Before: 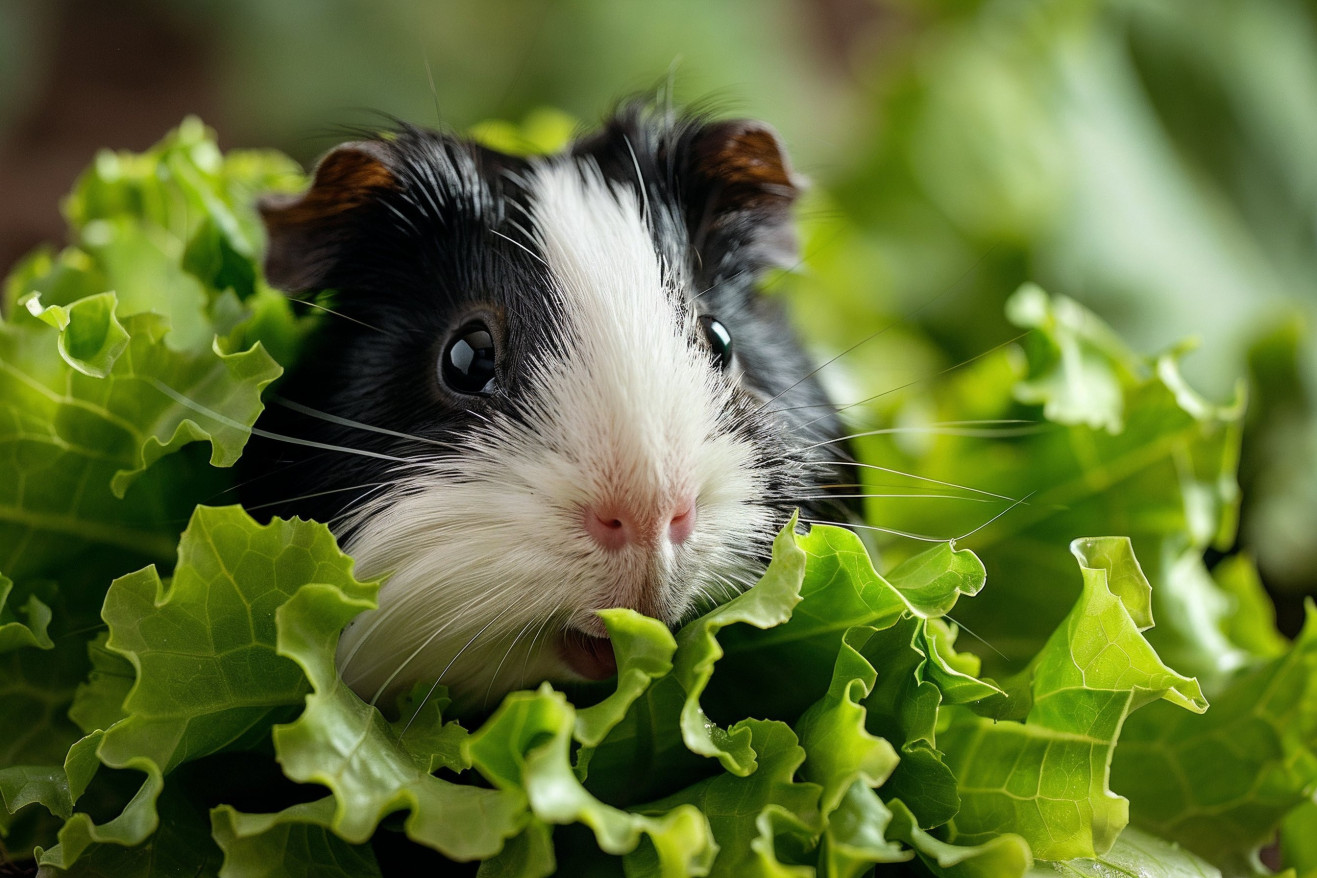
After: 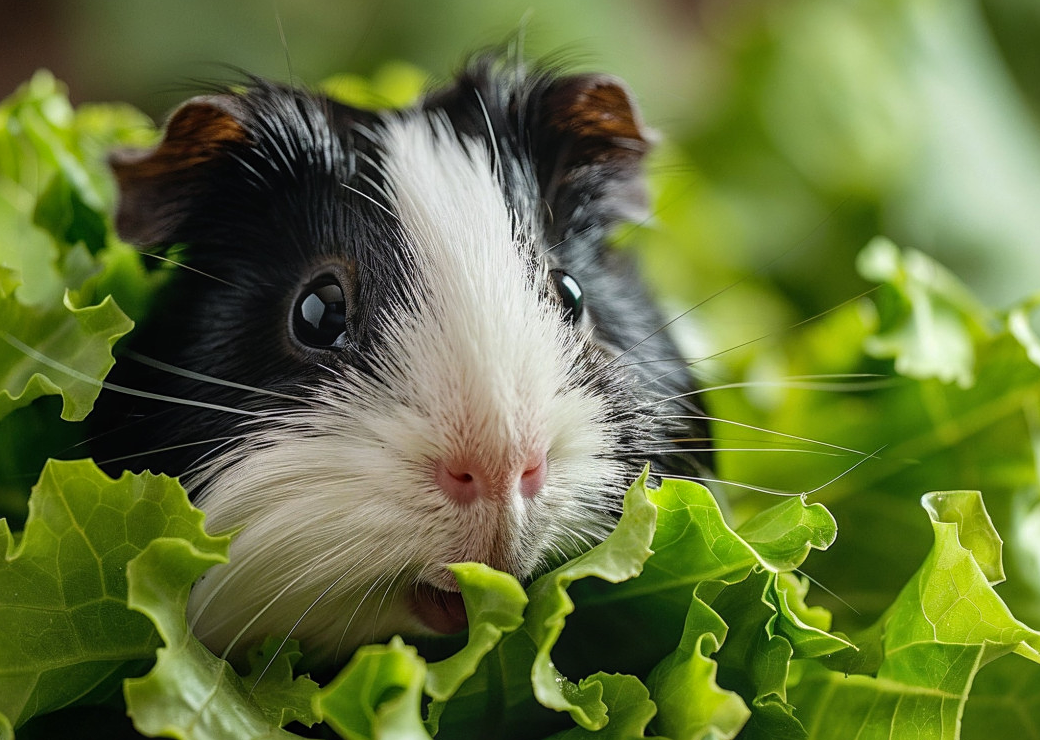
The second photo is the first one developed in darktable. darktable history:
crop: left 11.373%, top 5.279%, right 9.588%, bottom 10.371%
sharpen: amount 0.211
local contrast: detail 110%
